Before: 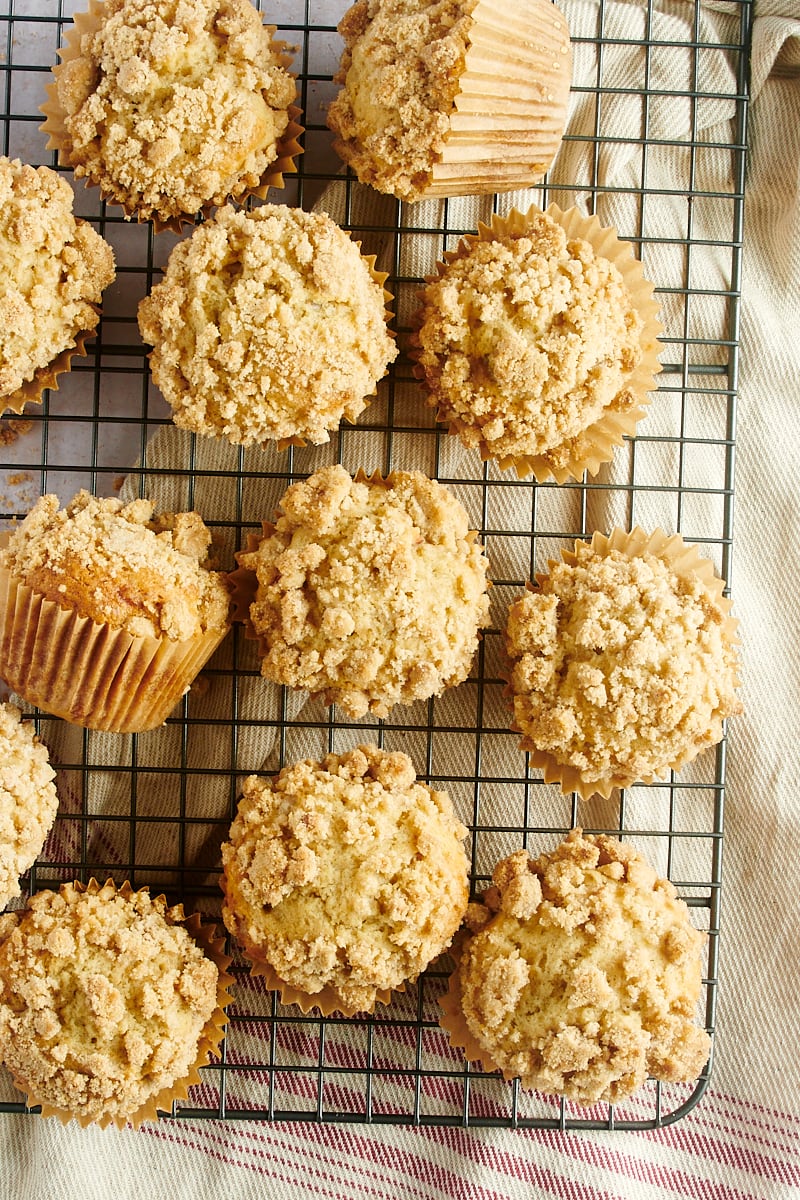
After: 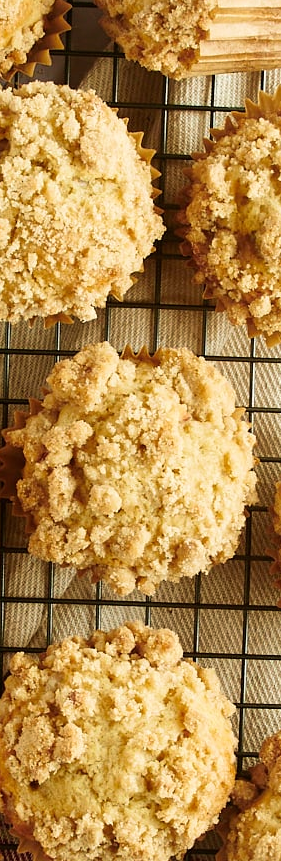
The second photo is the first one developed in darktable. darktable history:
velvia: on, module defaults
crop and rotate: left 29.368%, top 10.256%, right 35.39%, bottom 17.973%
